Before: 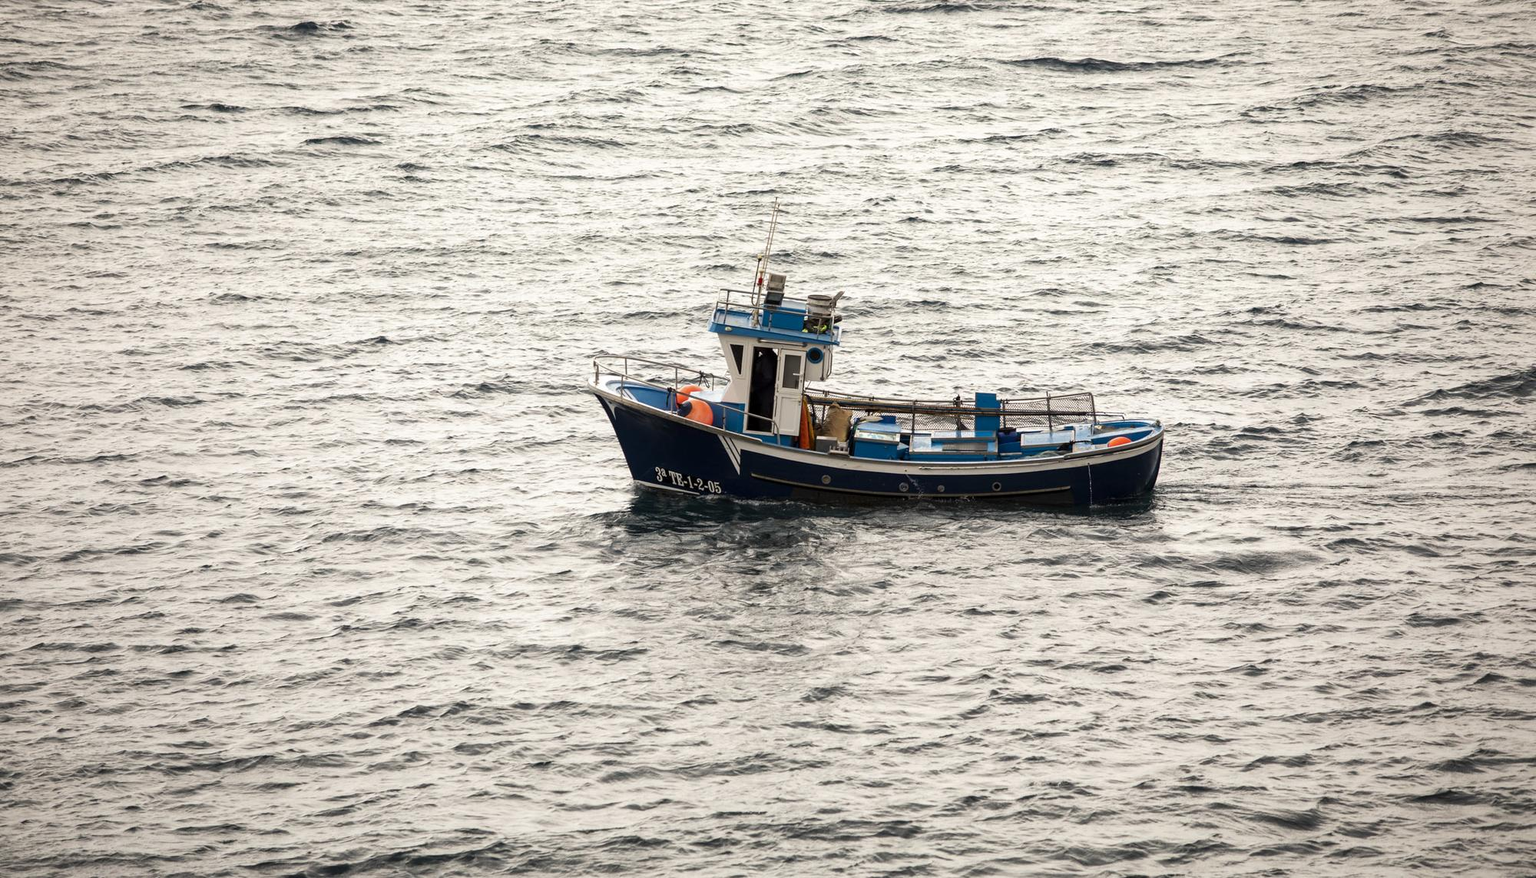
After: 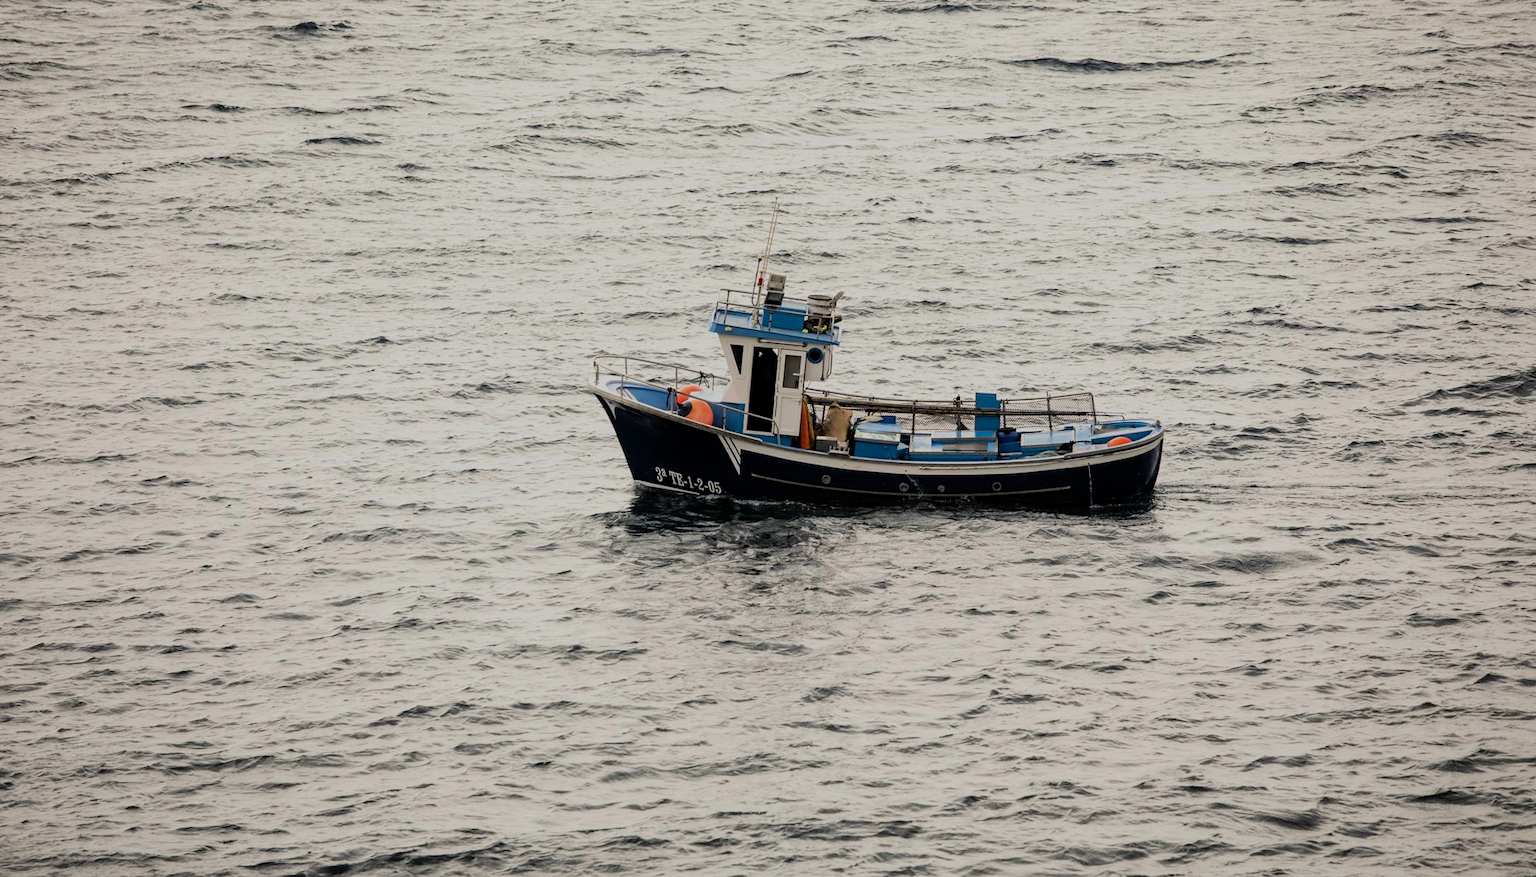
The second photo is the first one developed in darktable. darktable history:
filmic rgb: middle gray luminance 29.74%, black relative exposure -8.93 EV, white relative exposure 6.98 EV, target black luminance 0%, hardness 2.93, latitude 1.76%, contrast 0.961, highlights saturation mix 4.33%, shadows ↔ highlights balance 11.47%, color science v6 (2022)
